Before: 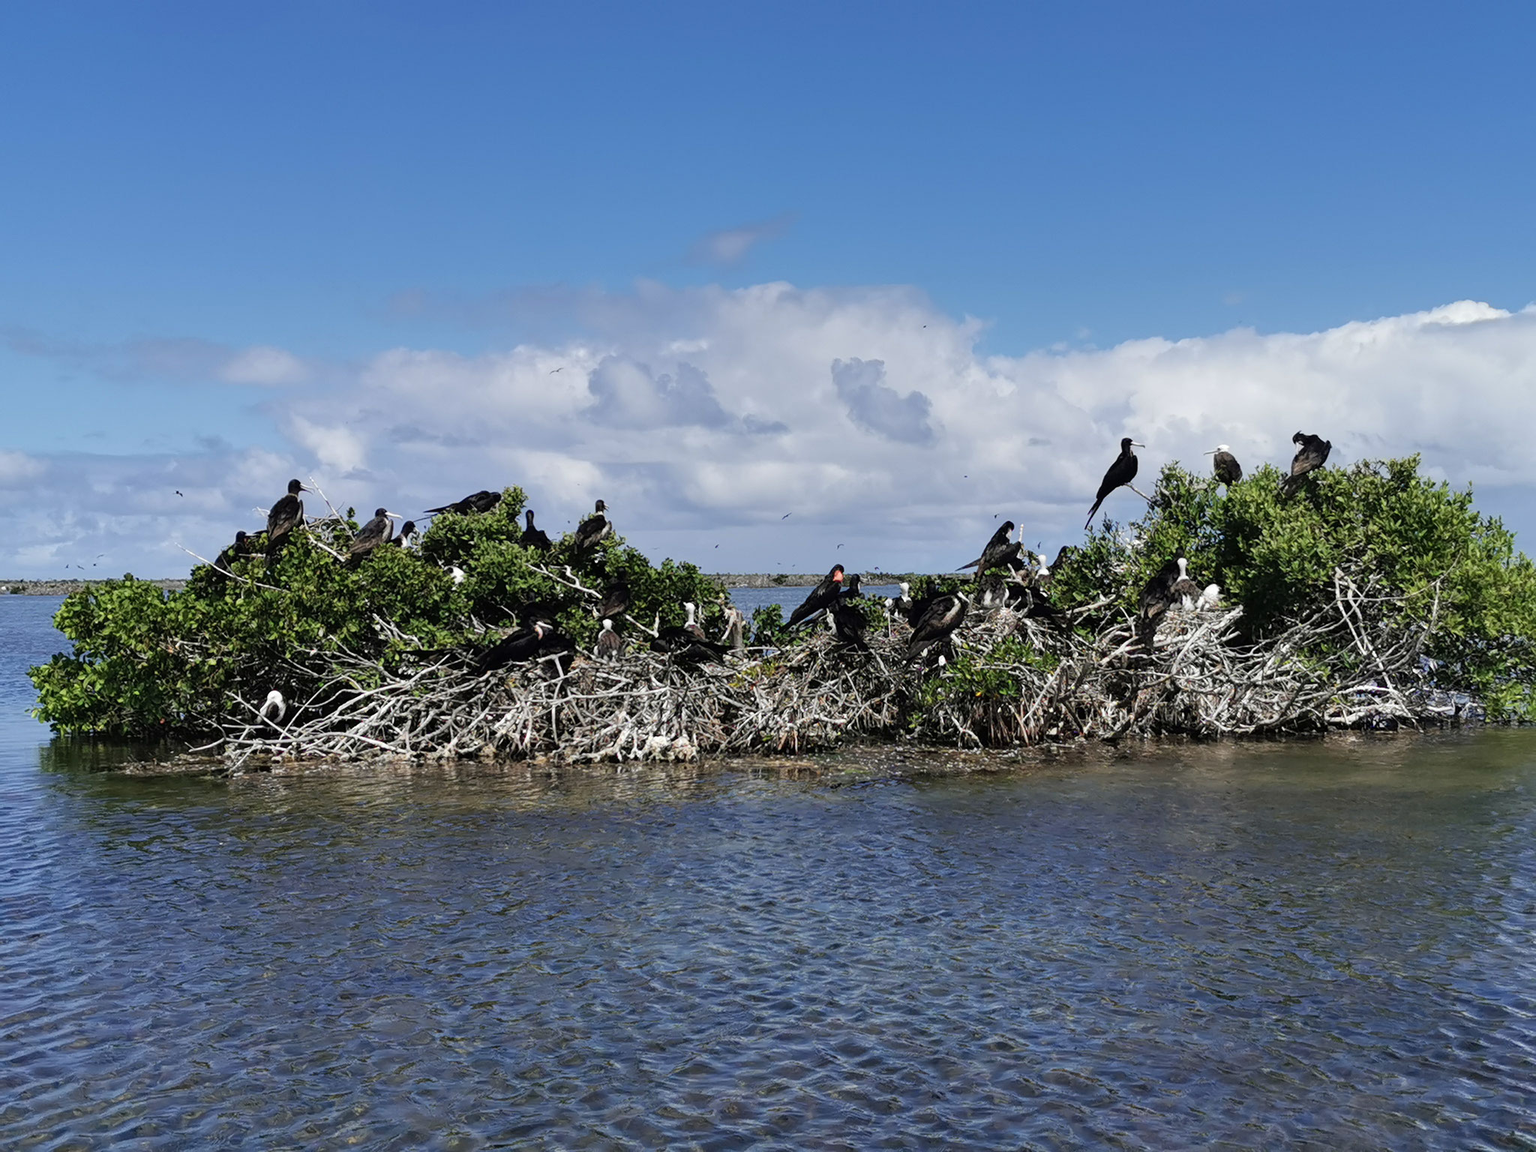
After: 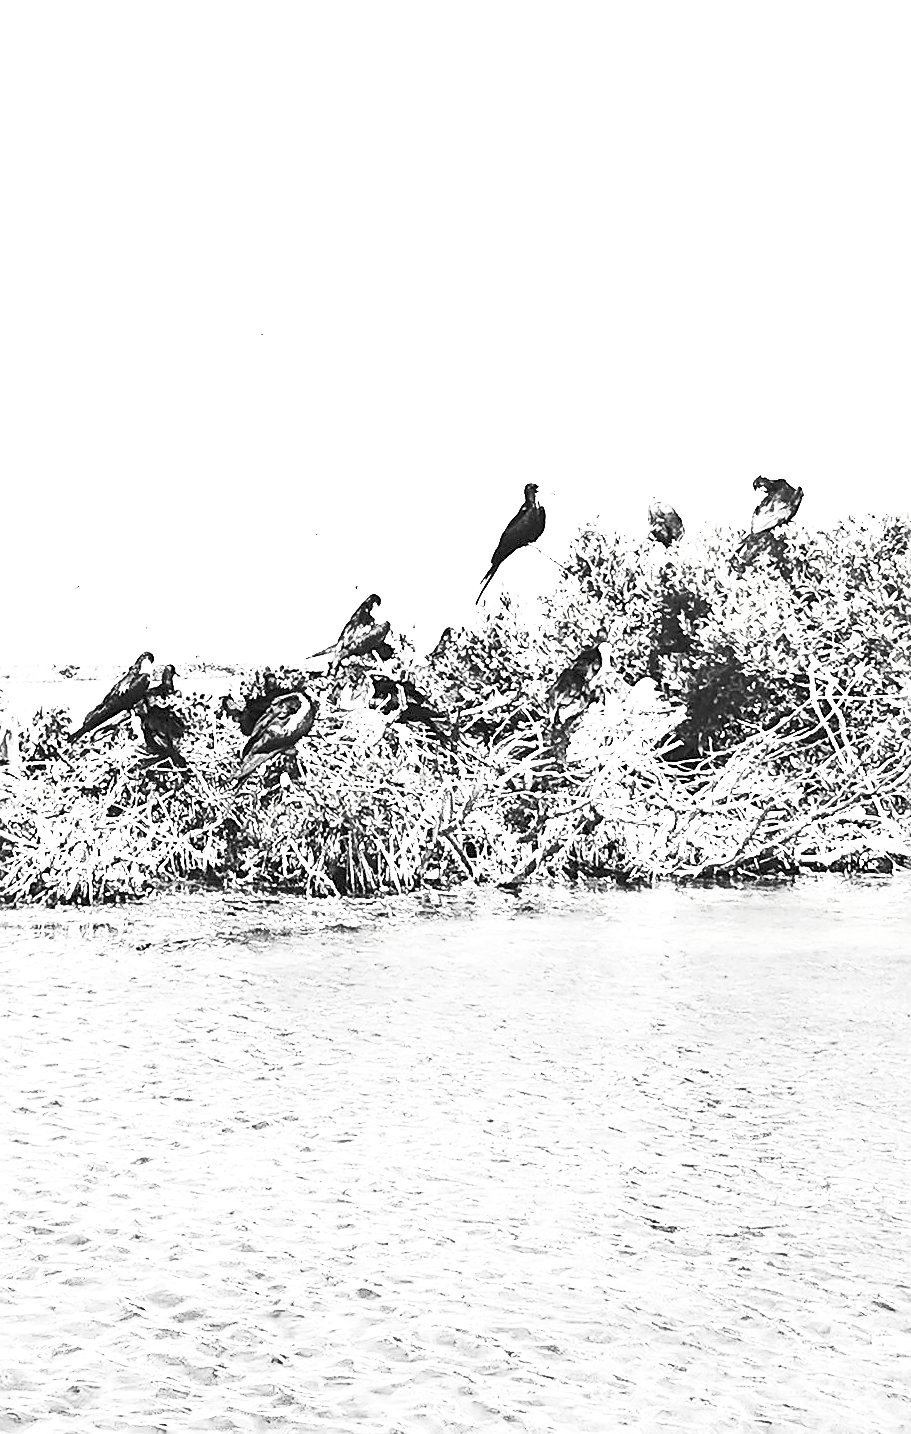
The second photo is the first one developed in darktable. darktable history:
contrast brightness saturation: contrast 0.54, brightness 0.463, saturation -0.99
sharpen: radius 1.929
crop: left 47.44%, top 6.64%, right 8.046%
exposure: exposure 2.908 EV, compensate highlight preservation false
